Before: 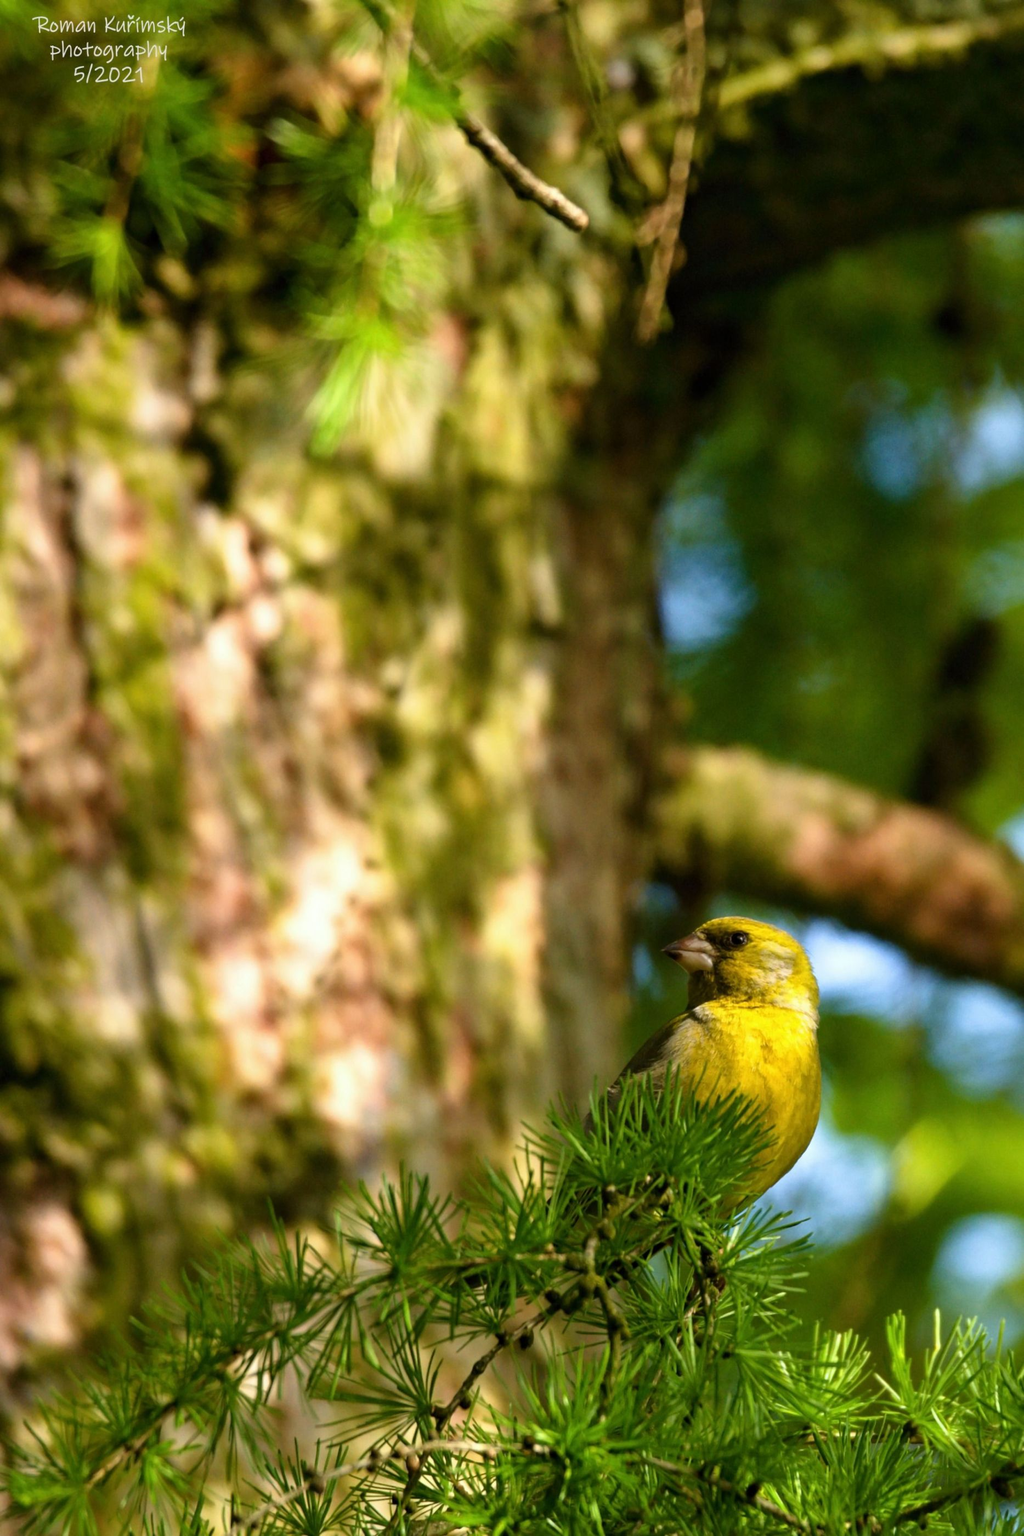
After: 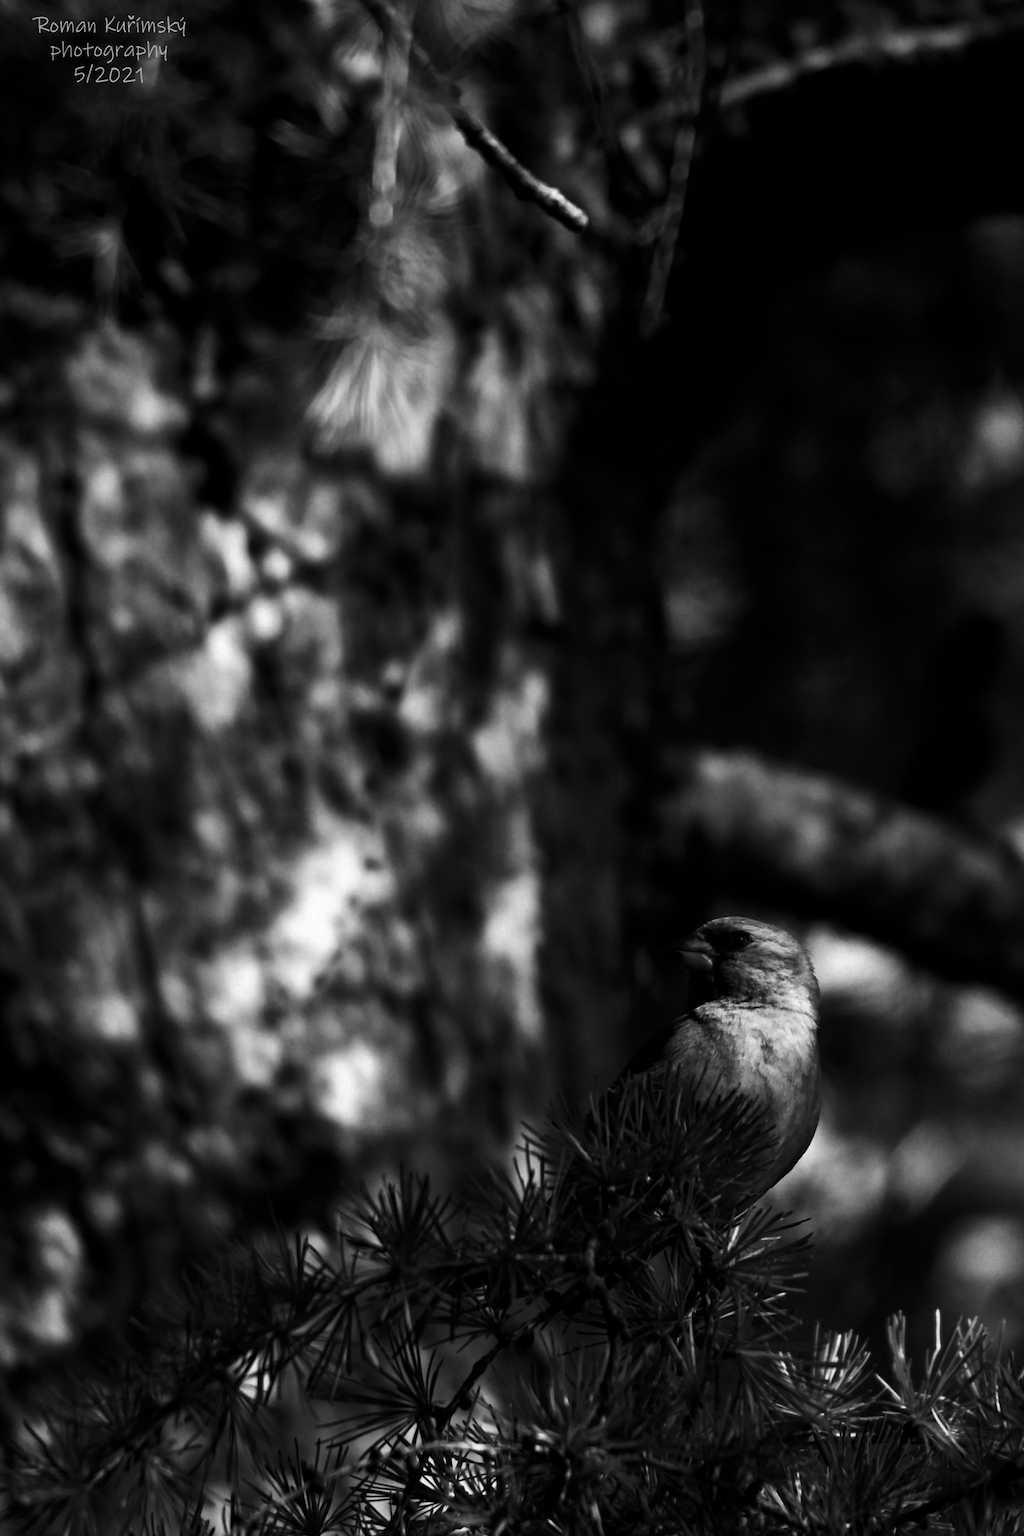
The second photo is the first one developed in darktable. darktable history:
contrast brightness saturation: contrast 0.02, brightness -1, saturation -1
bloom: size 9%, threshold 100%, strength 7%
